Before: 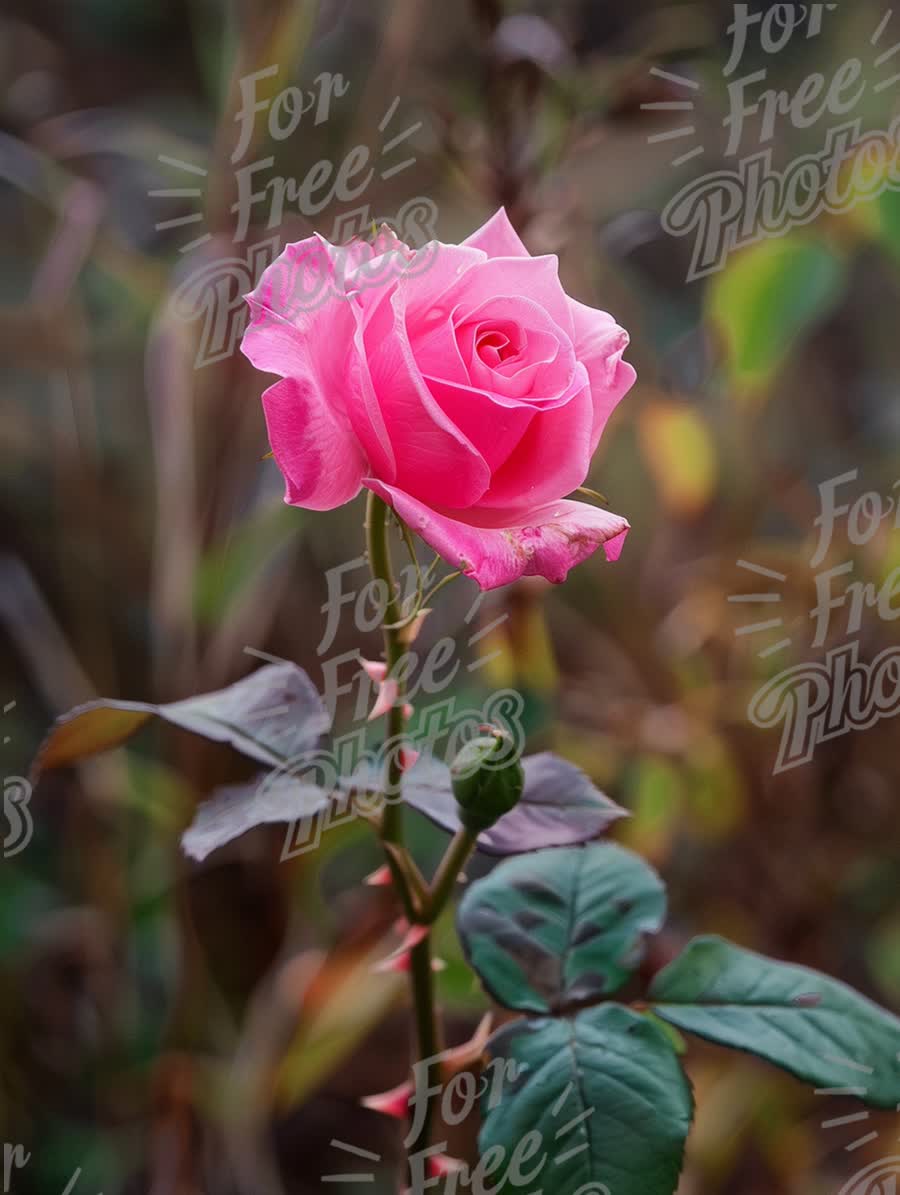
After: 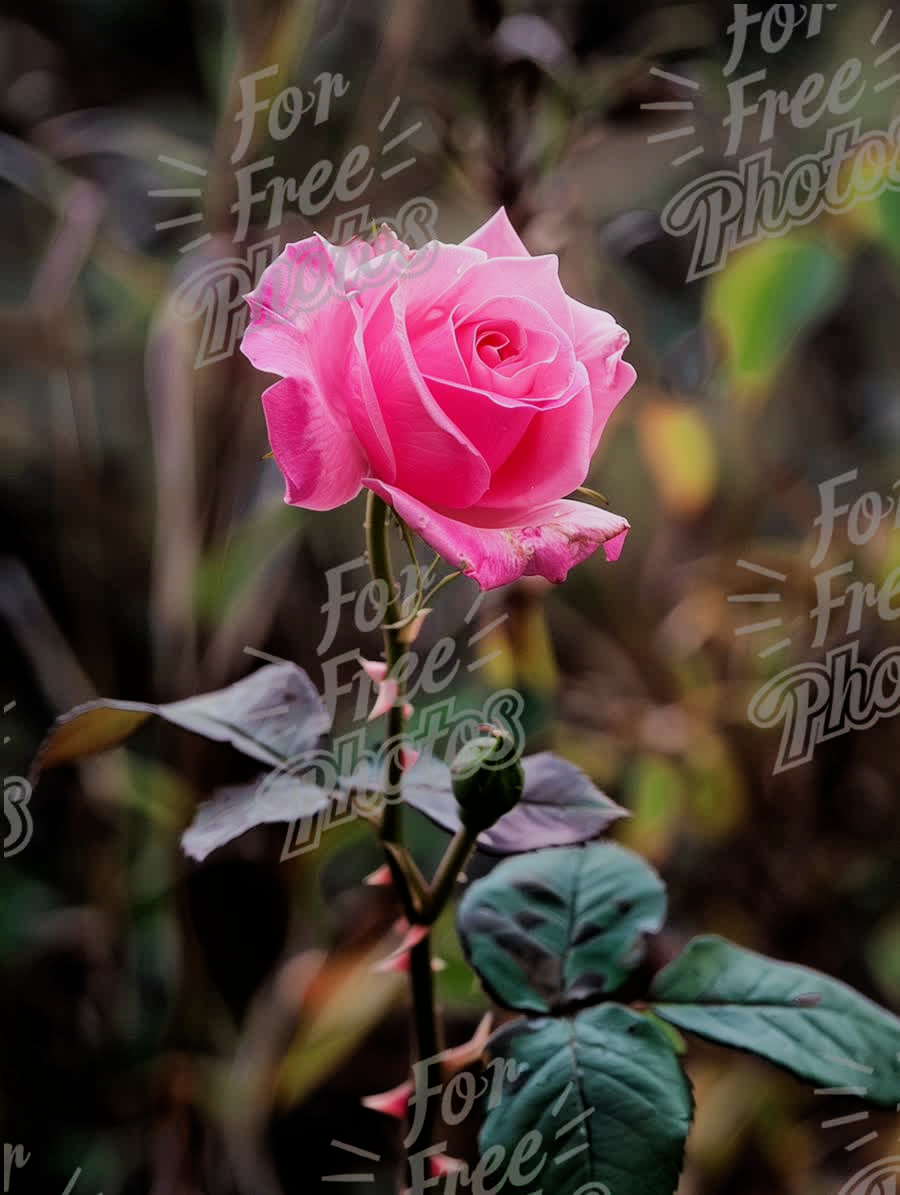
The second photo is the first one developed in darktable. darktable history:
filmic rgb: black relative exposure -5.03 EV, white relative exposure 3.5 EV, threshold 5.95 EV, hardness 3.16, contrast 1.198, highlights saturation mix -49.74%, enable highlight reconstruction true
